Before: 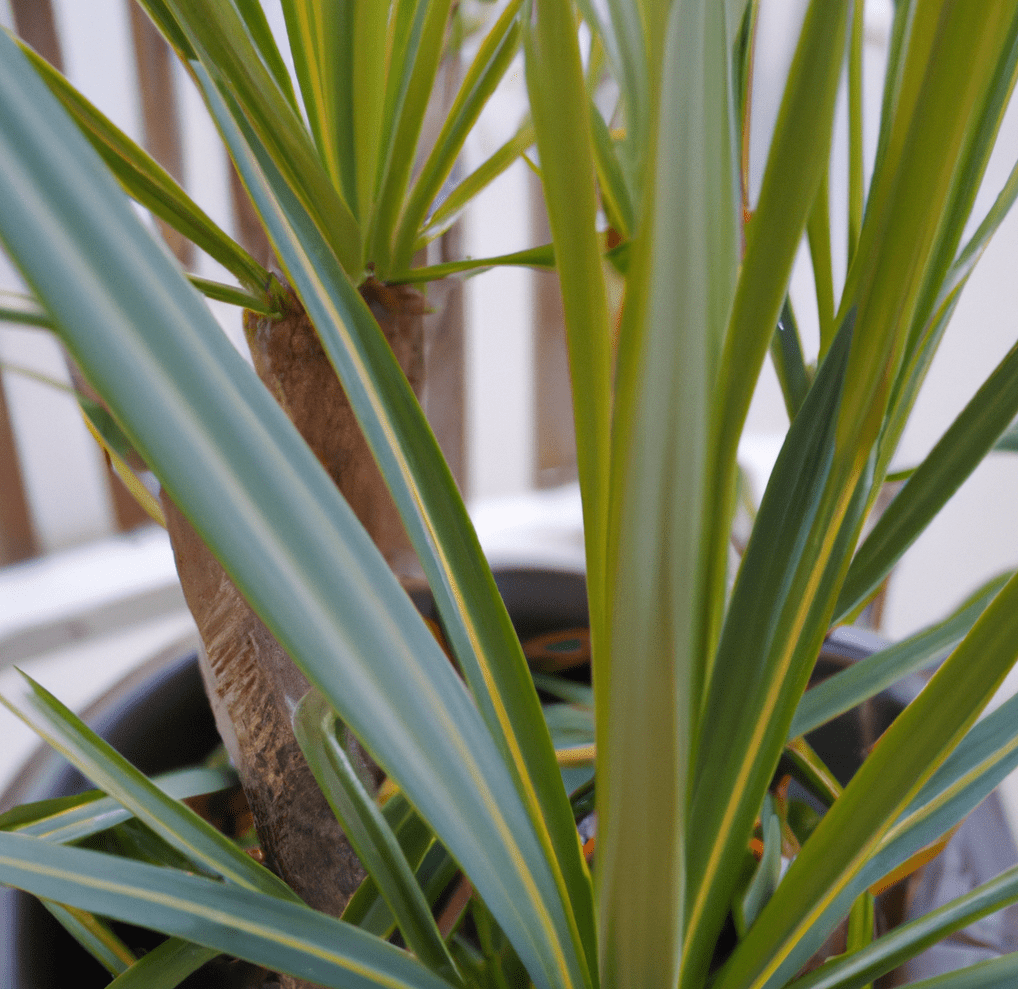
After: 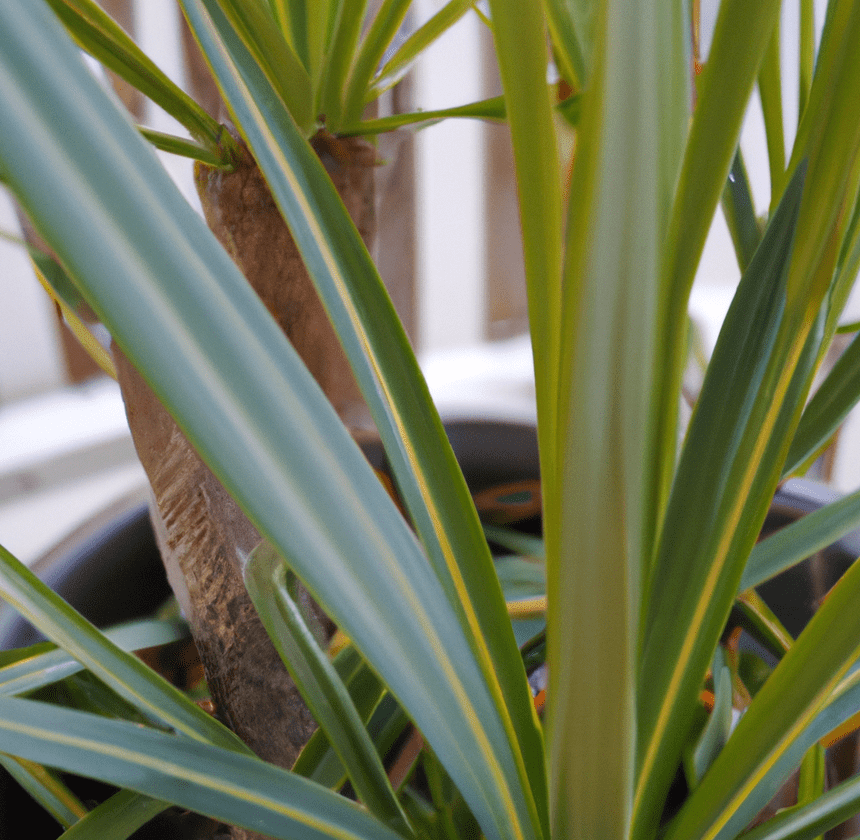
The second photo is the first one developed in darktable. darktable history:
crop and rotate: left 4.821%, top 14.972%, right 10.675%
exposure: exposure 0.078 EV, compensate exposure bias true, compensate highlight preservation false
